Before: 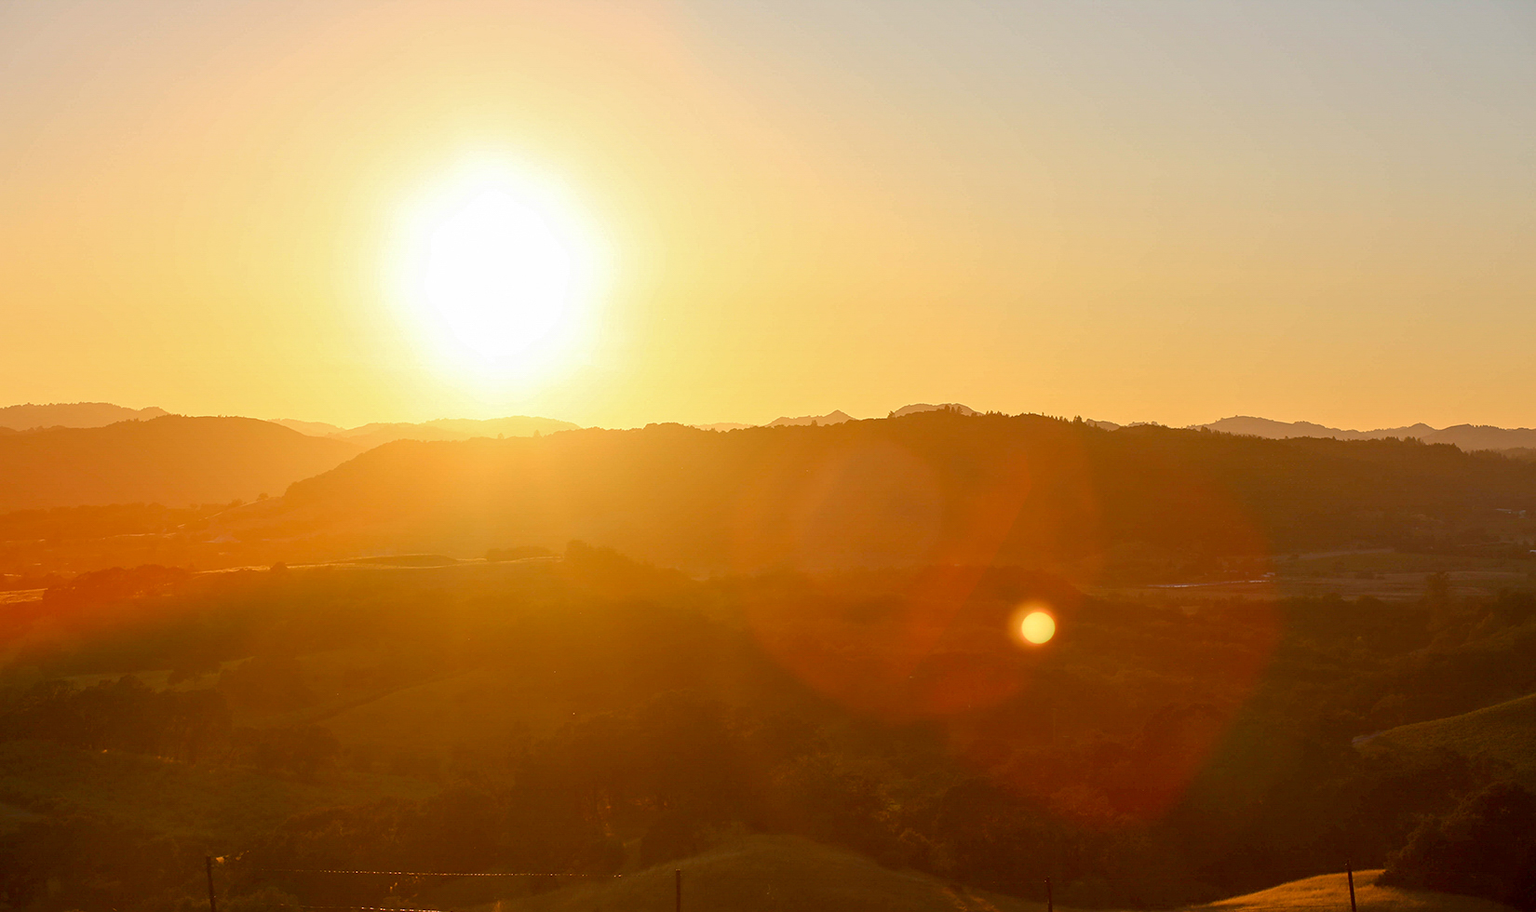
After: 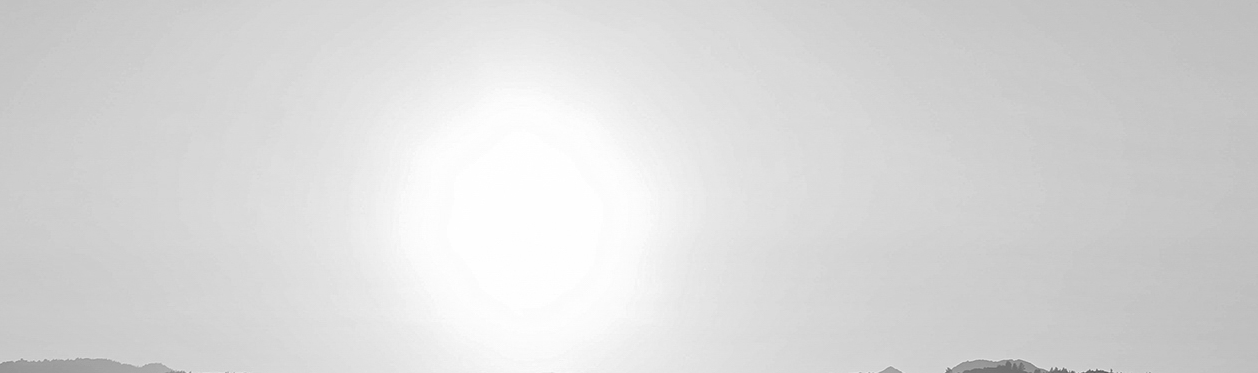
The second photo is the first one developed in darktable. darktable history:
crop: left 0.579%, top 7.627%, right 23.167%, bottom 54.275%
monochrome: on, module defaults
